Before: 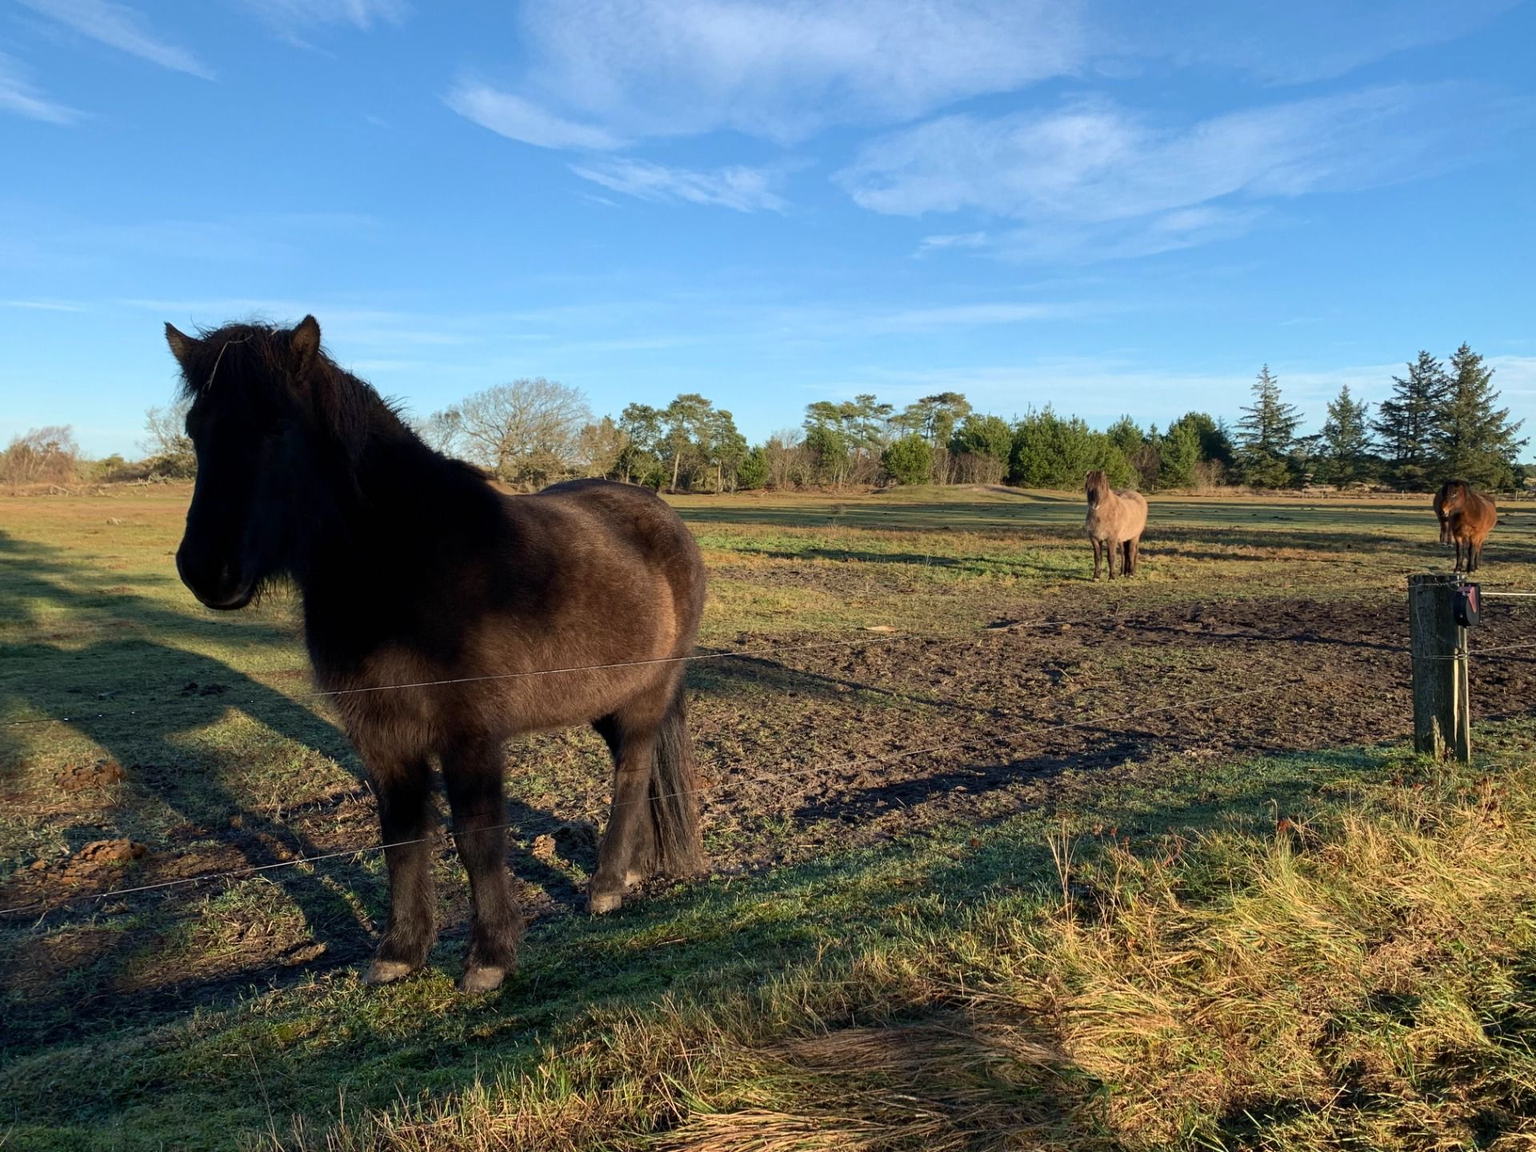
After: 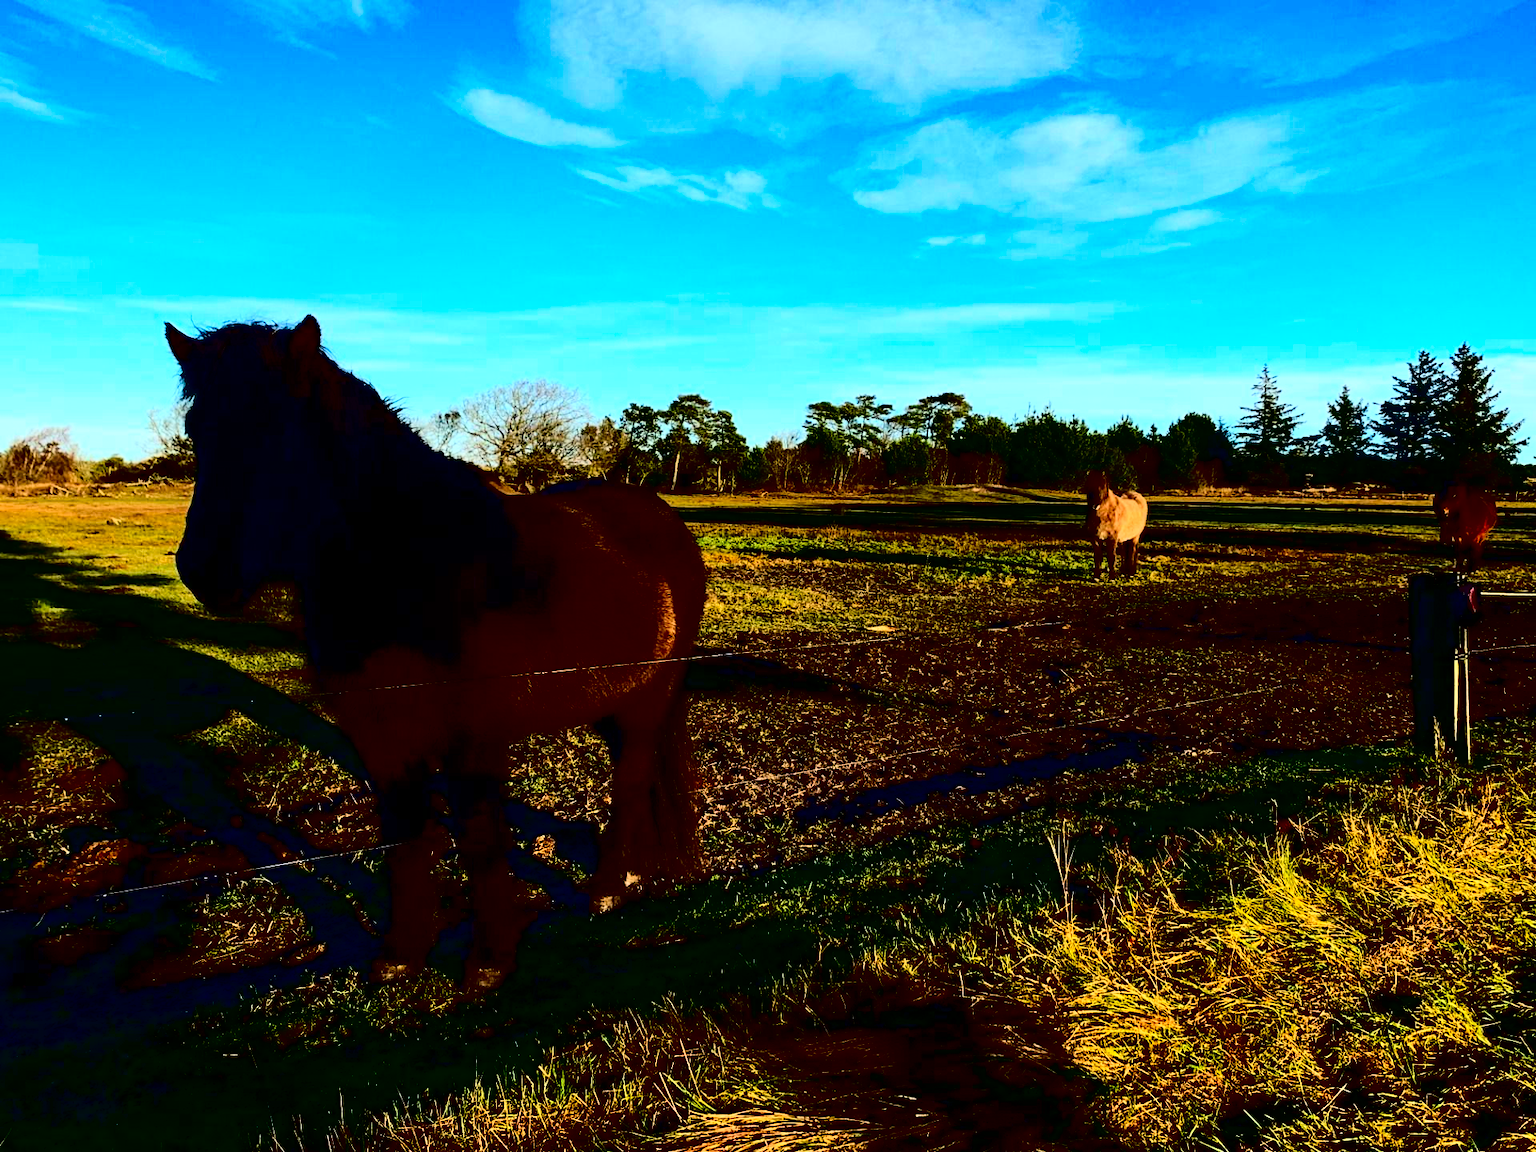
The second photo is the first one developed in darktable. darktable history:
contrast brightness saturation: contrast 0.764, brightness -0.993, saturation 0.99
